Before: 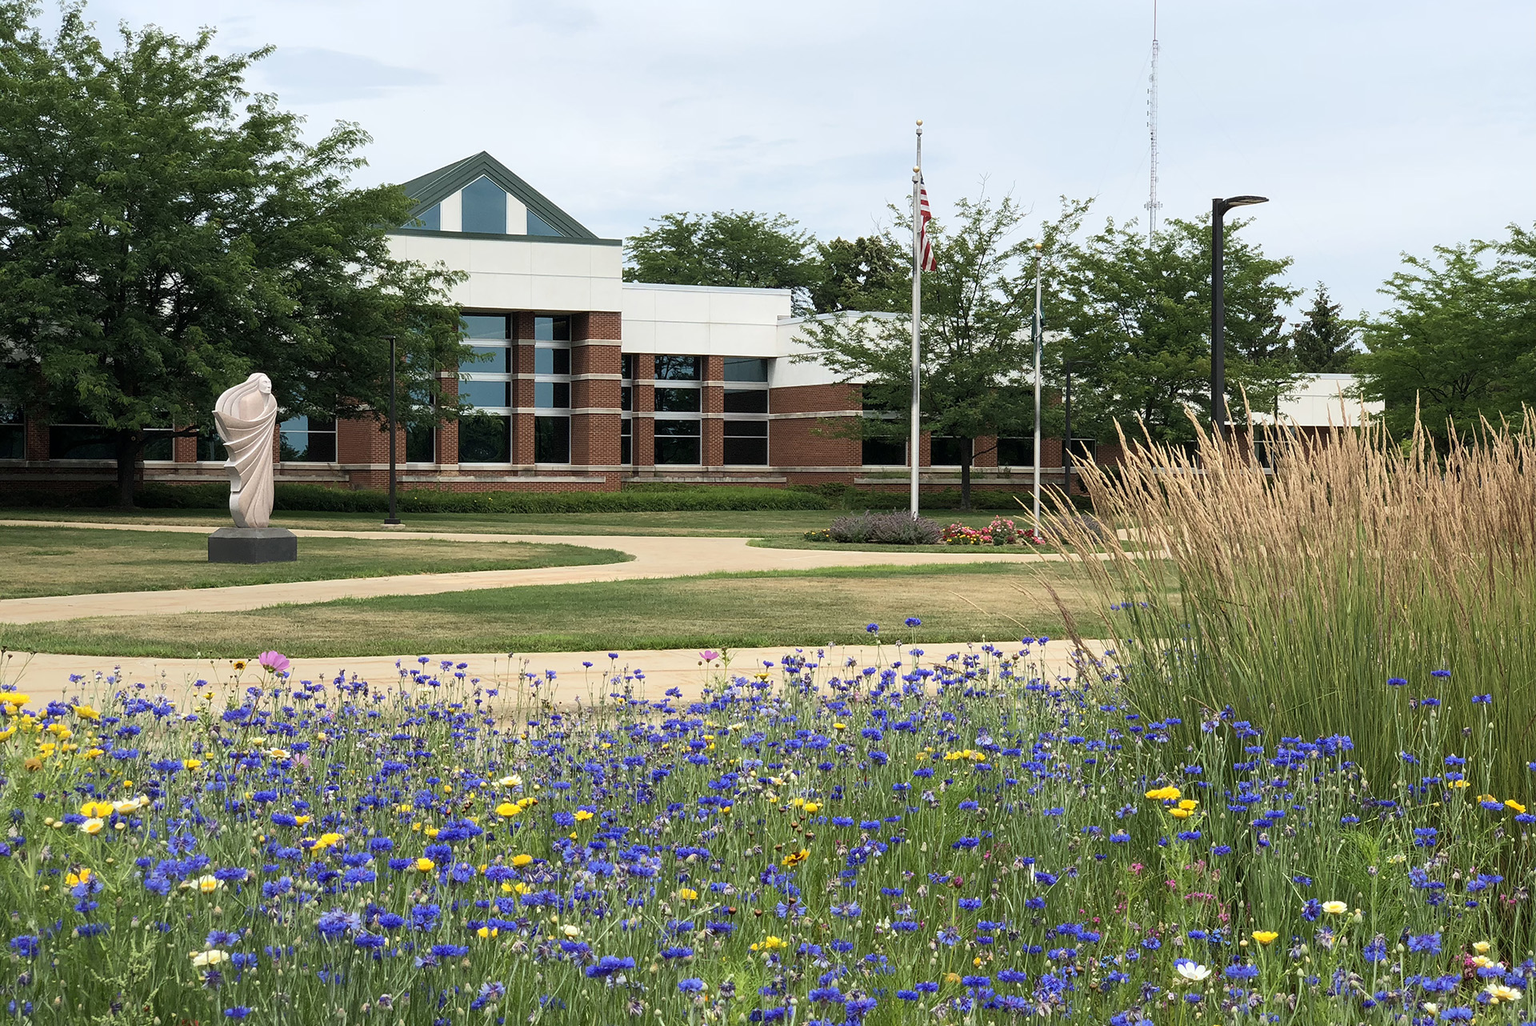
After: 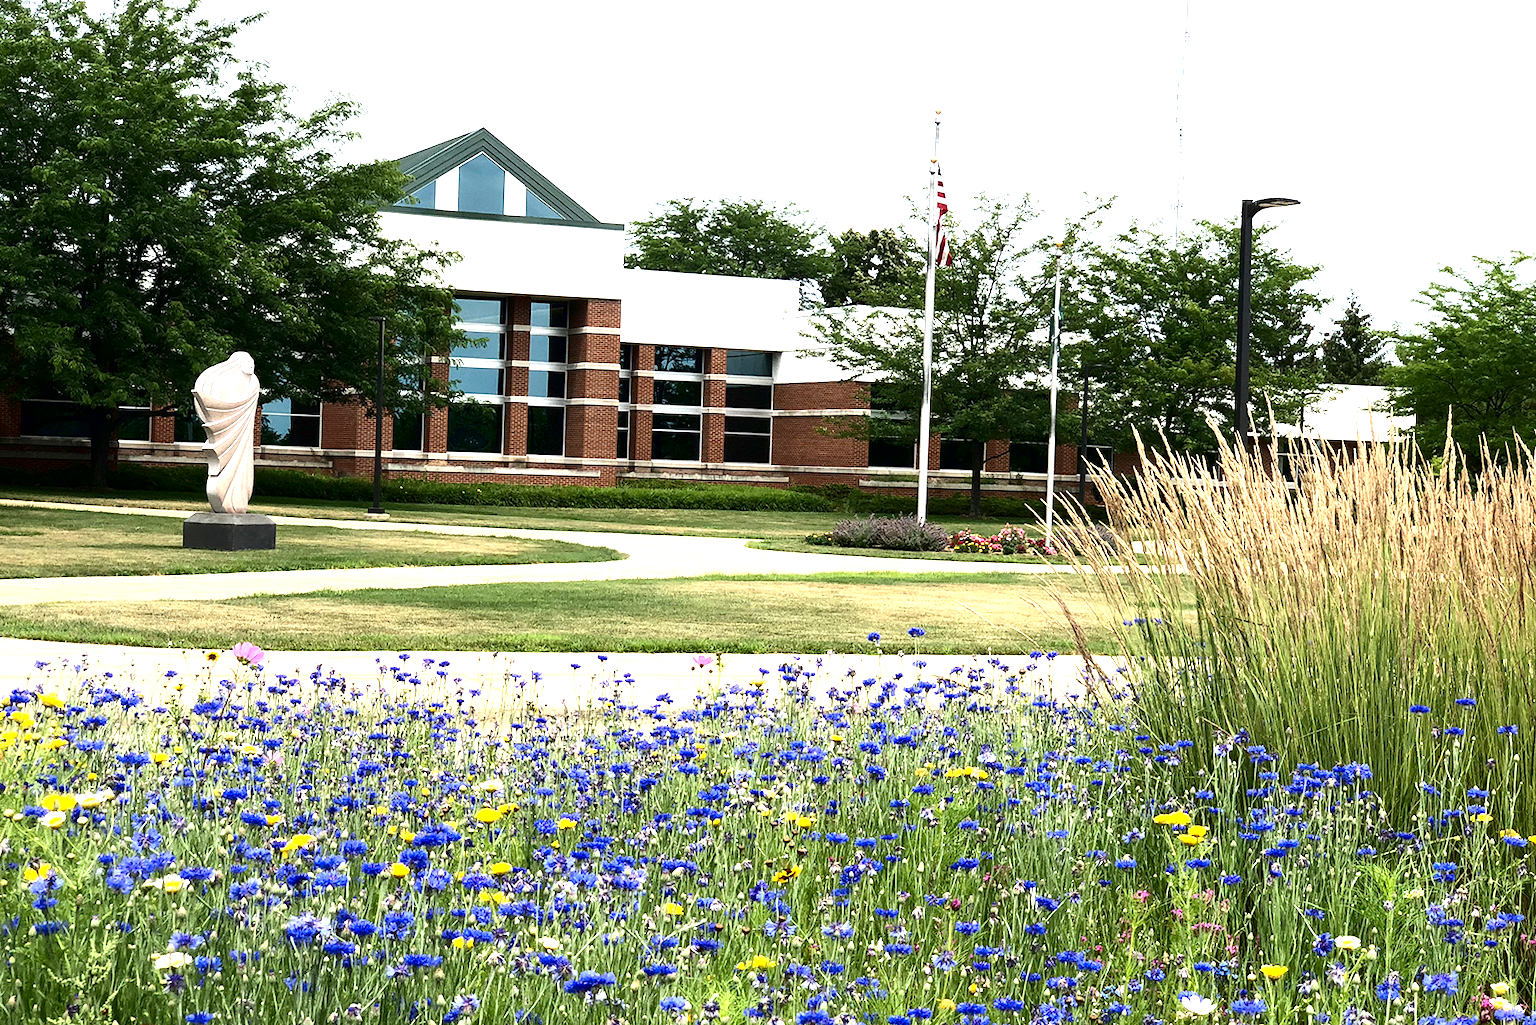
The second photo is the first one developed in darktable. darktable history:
exposure: black level correction 0, exposure 1.2 EV, compensate exposure bias true, compensate highlight preservation false
crop and rotate: angle -1.69°
contrast brightness saturation: contrast 0.19, brightness -0.24, saturation 0.11
